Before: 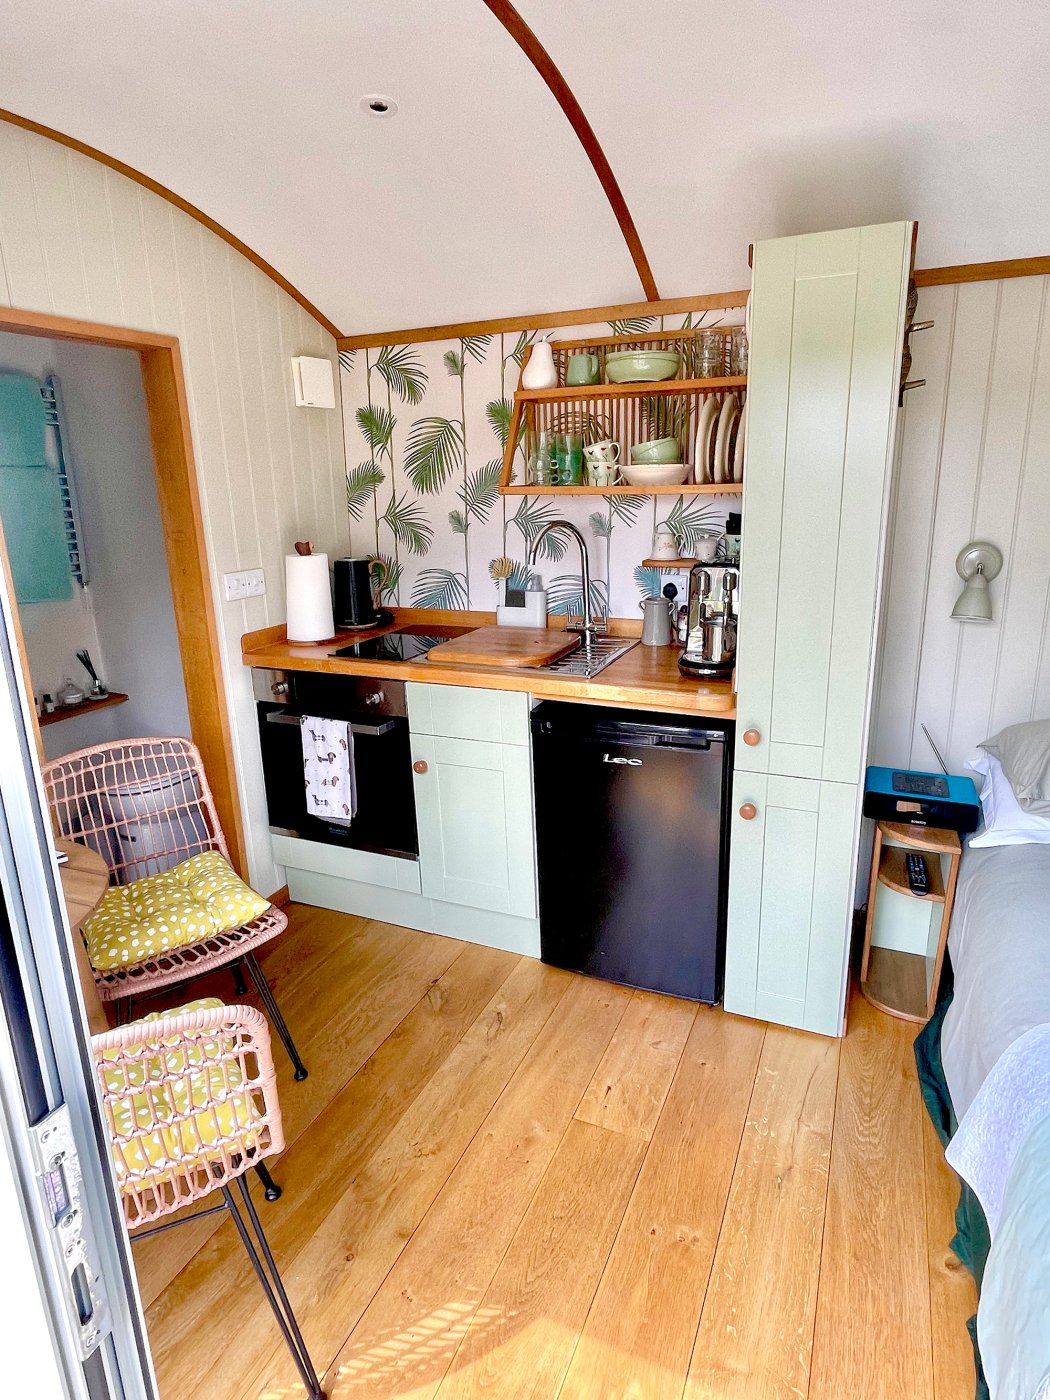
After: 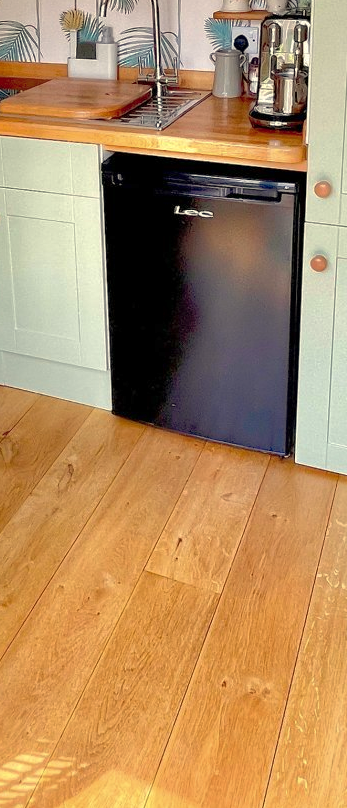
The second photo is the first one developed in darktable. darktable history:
crop: left 40.878%, top 39.176%, right 25.993%, bottom 3.081%
white balance: red 1.029, blue 0.92
shadows and highlights: on, module defaults
